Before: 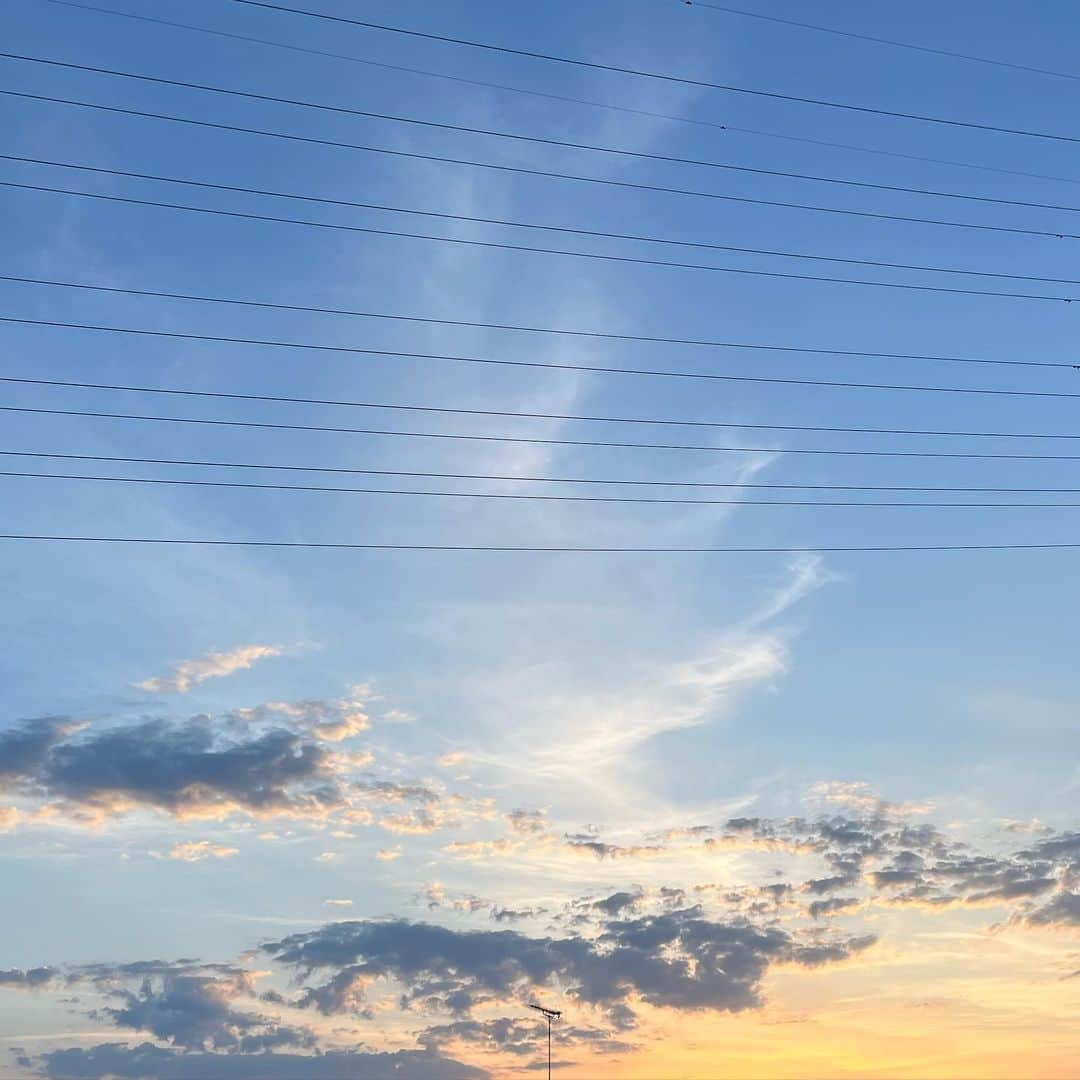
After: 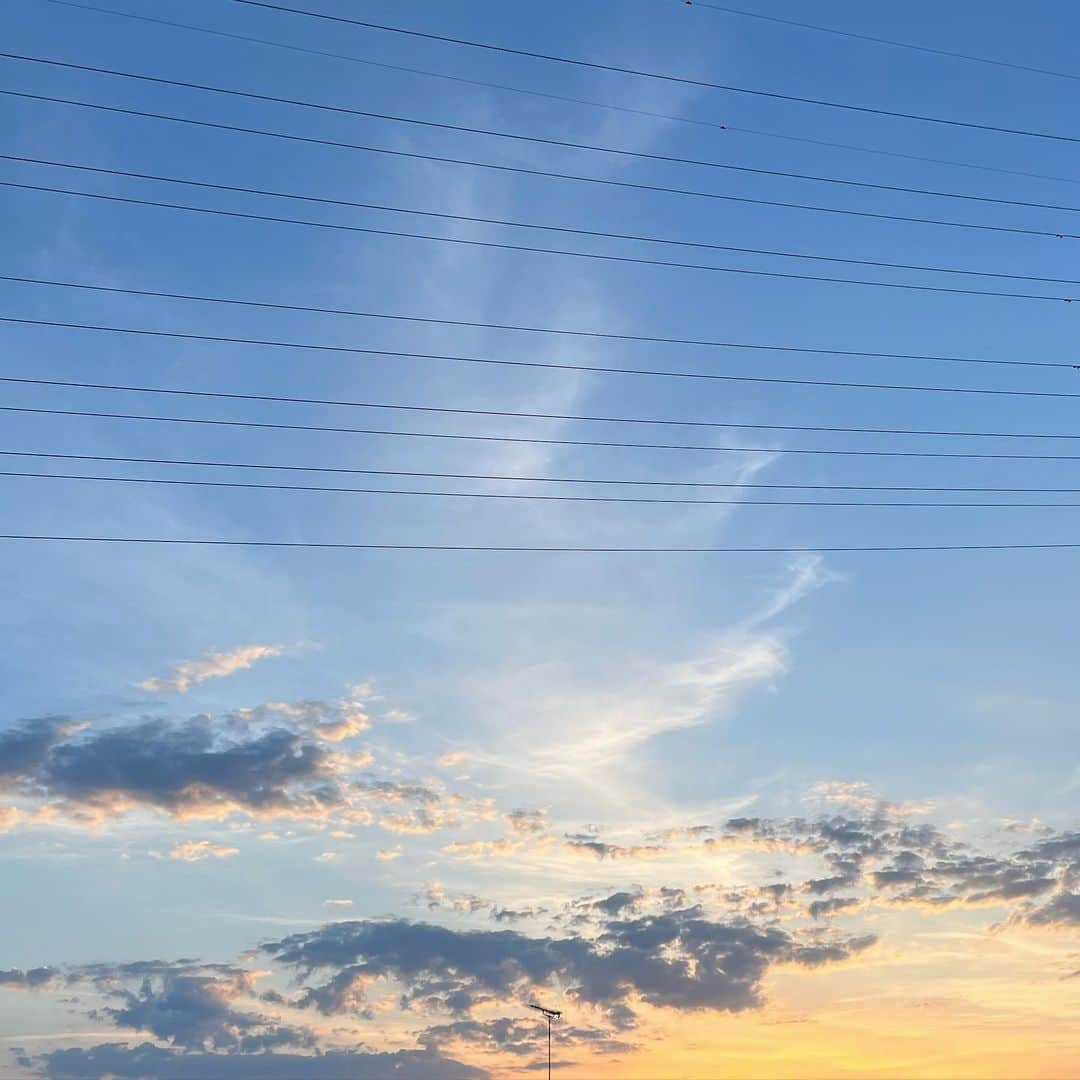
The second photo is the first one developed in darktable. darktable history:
contrast brightness saturation: contrast -0.017, brightness -0.013, saturation 0.037
